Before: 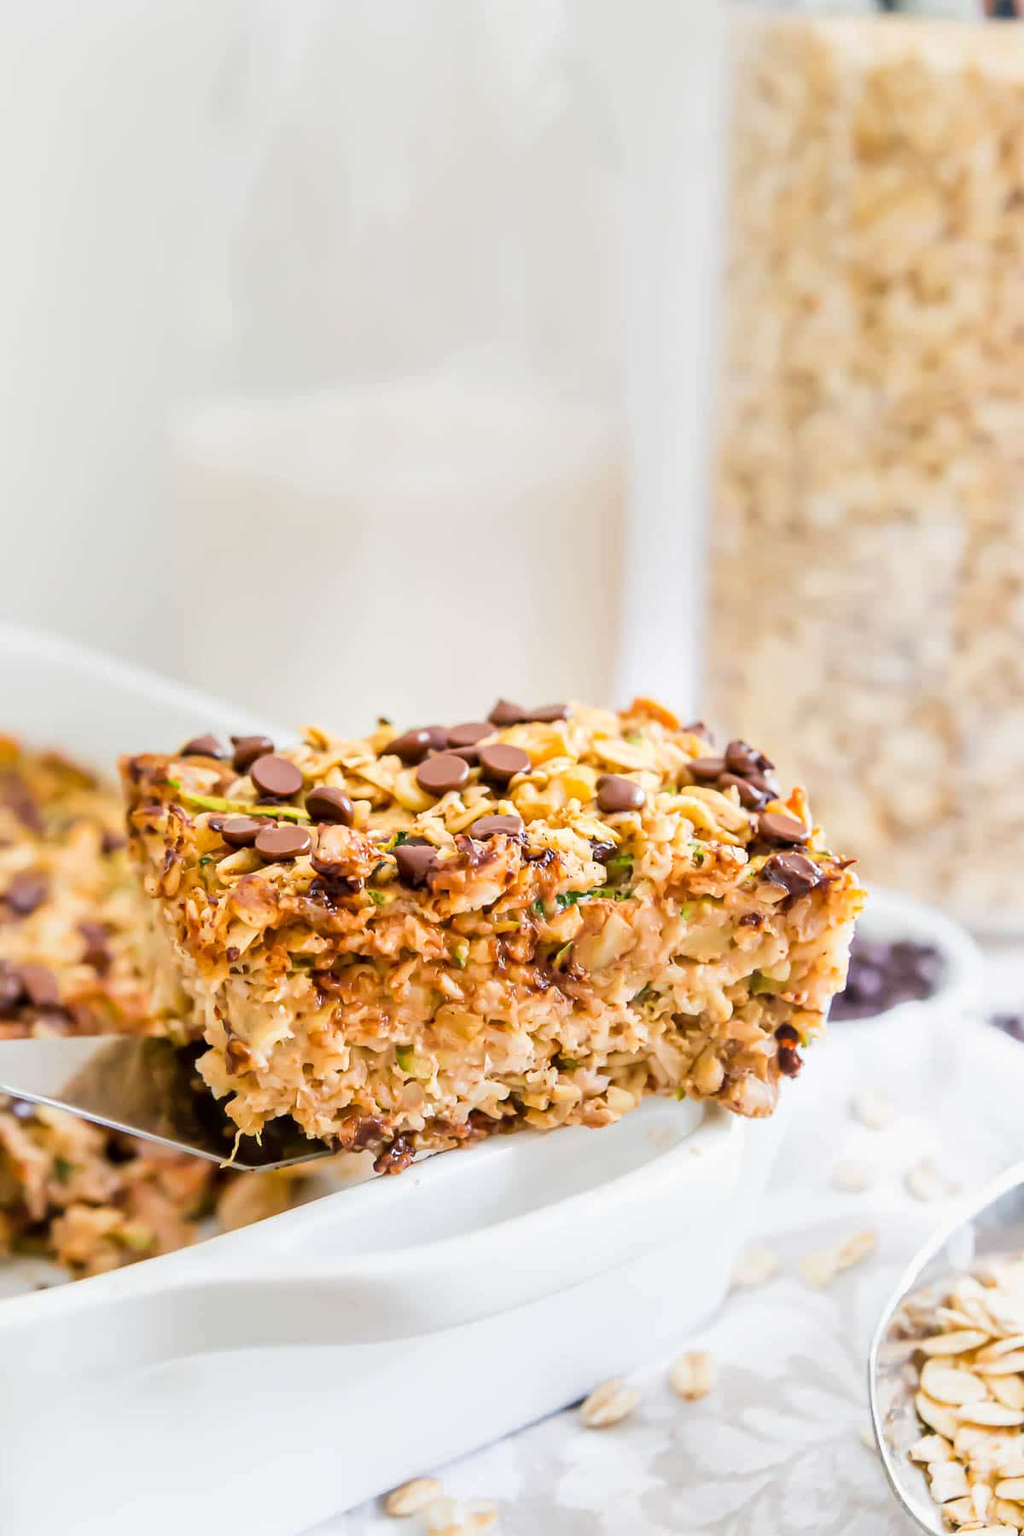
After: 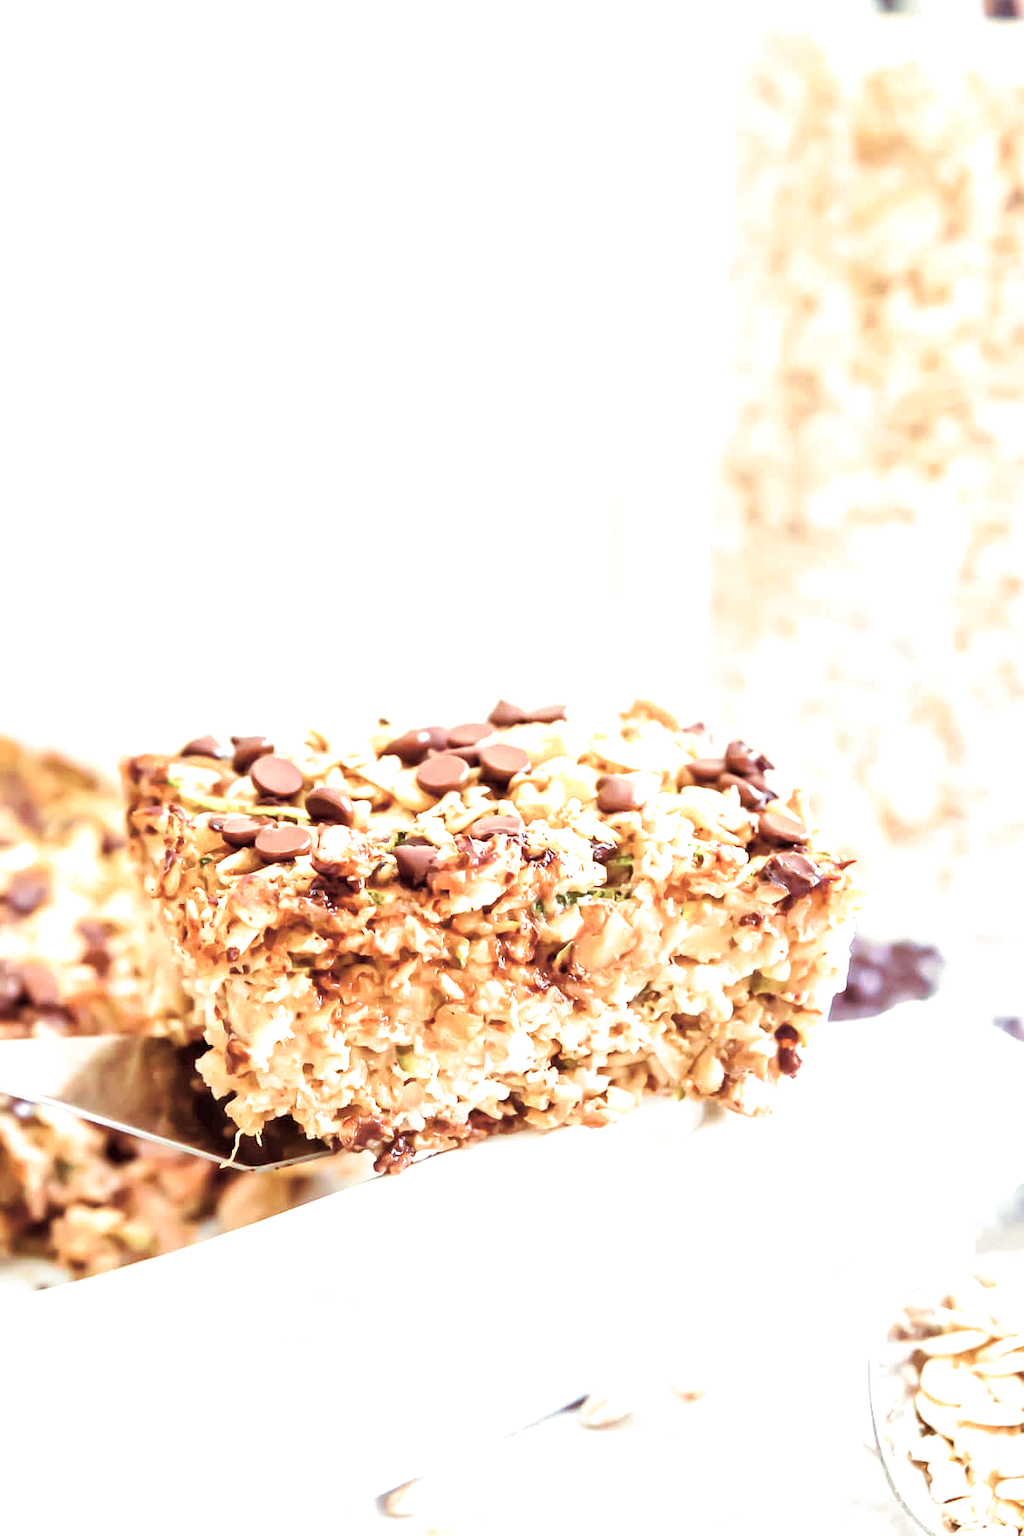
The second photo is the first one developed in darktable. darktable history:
split-toning: on, module defaults
color balance rgb: shadows lift › chroma 1%, shadows lift › hue 113°, highlights gain › chroma 0.2%, highlights gain › hue 333°, perceptual saturation grading › global saturation 20%, perceptual saturation grading › highlights -50%, perceptual saturation grading › shadows 25%, contrast -10%
exposure: black level correction 0, exposure 1.1 EV, compensate exposure bias true, compensate highlight preservation false
